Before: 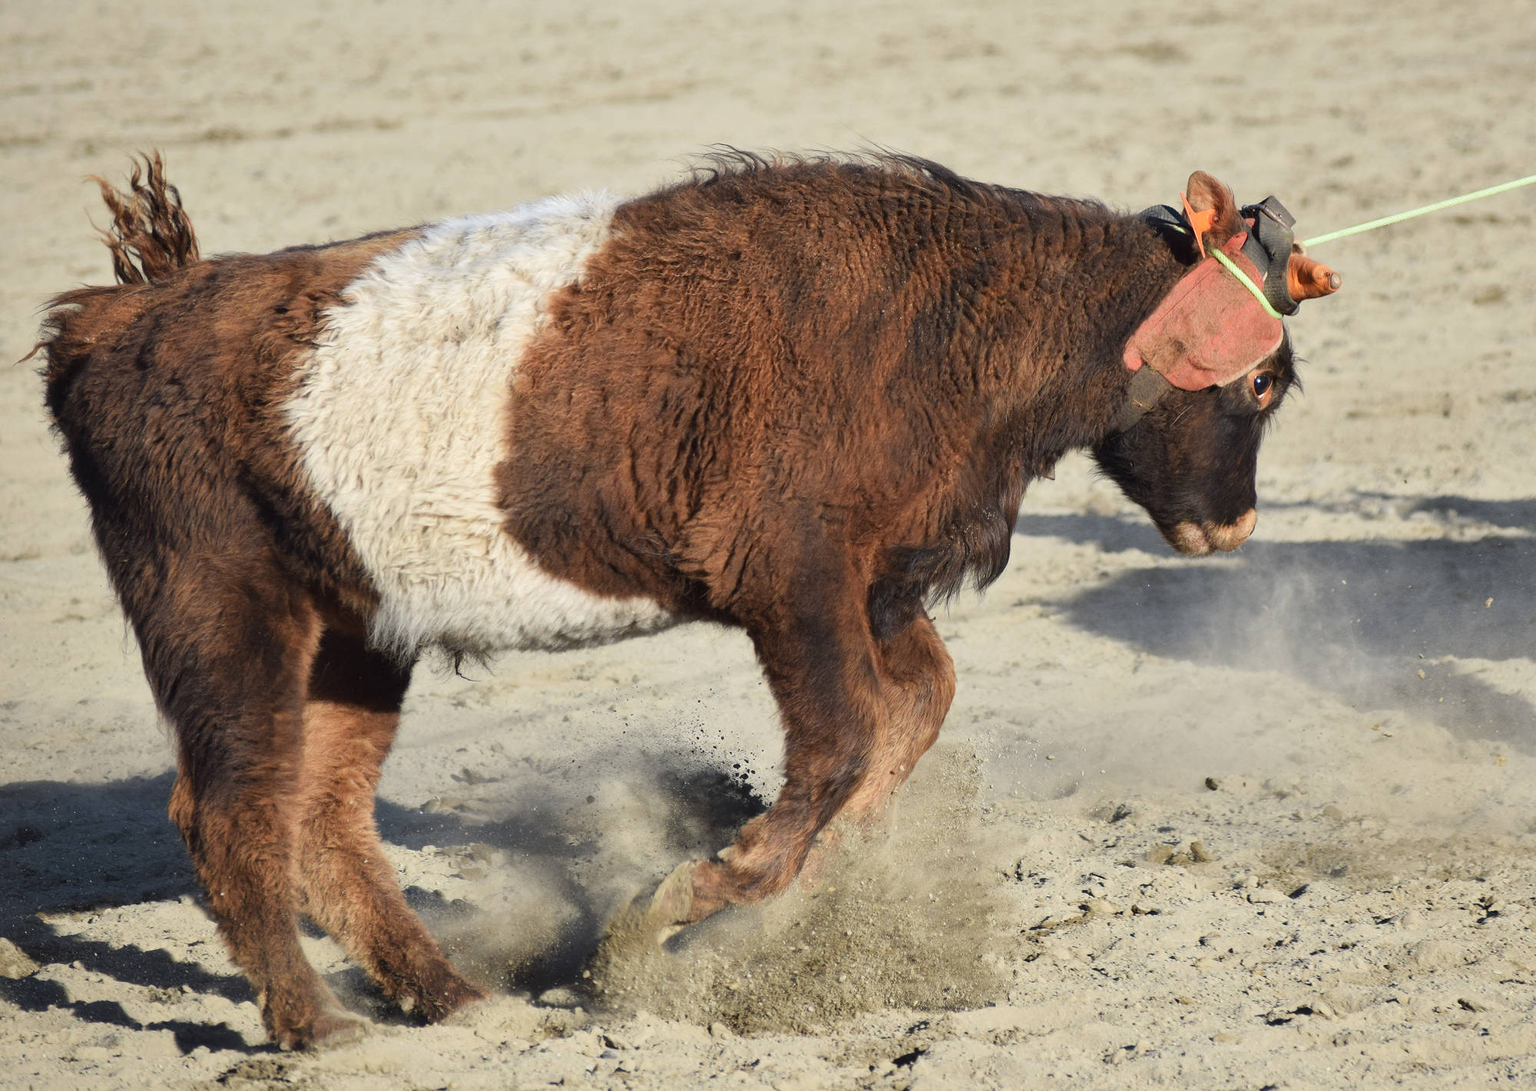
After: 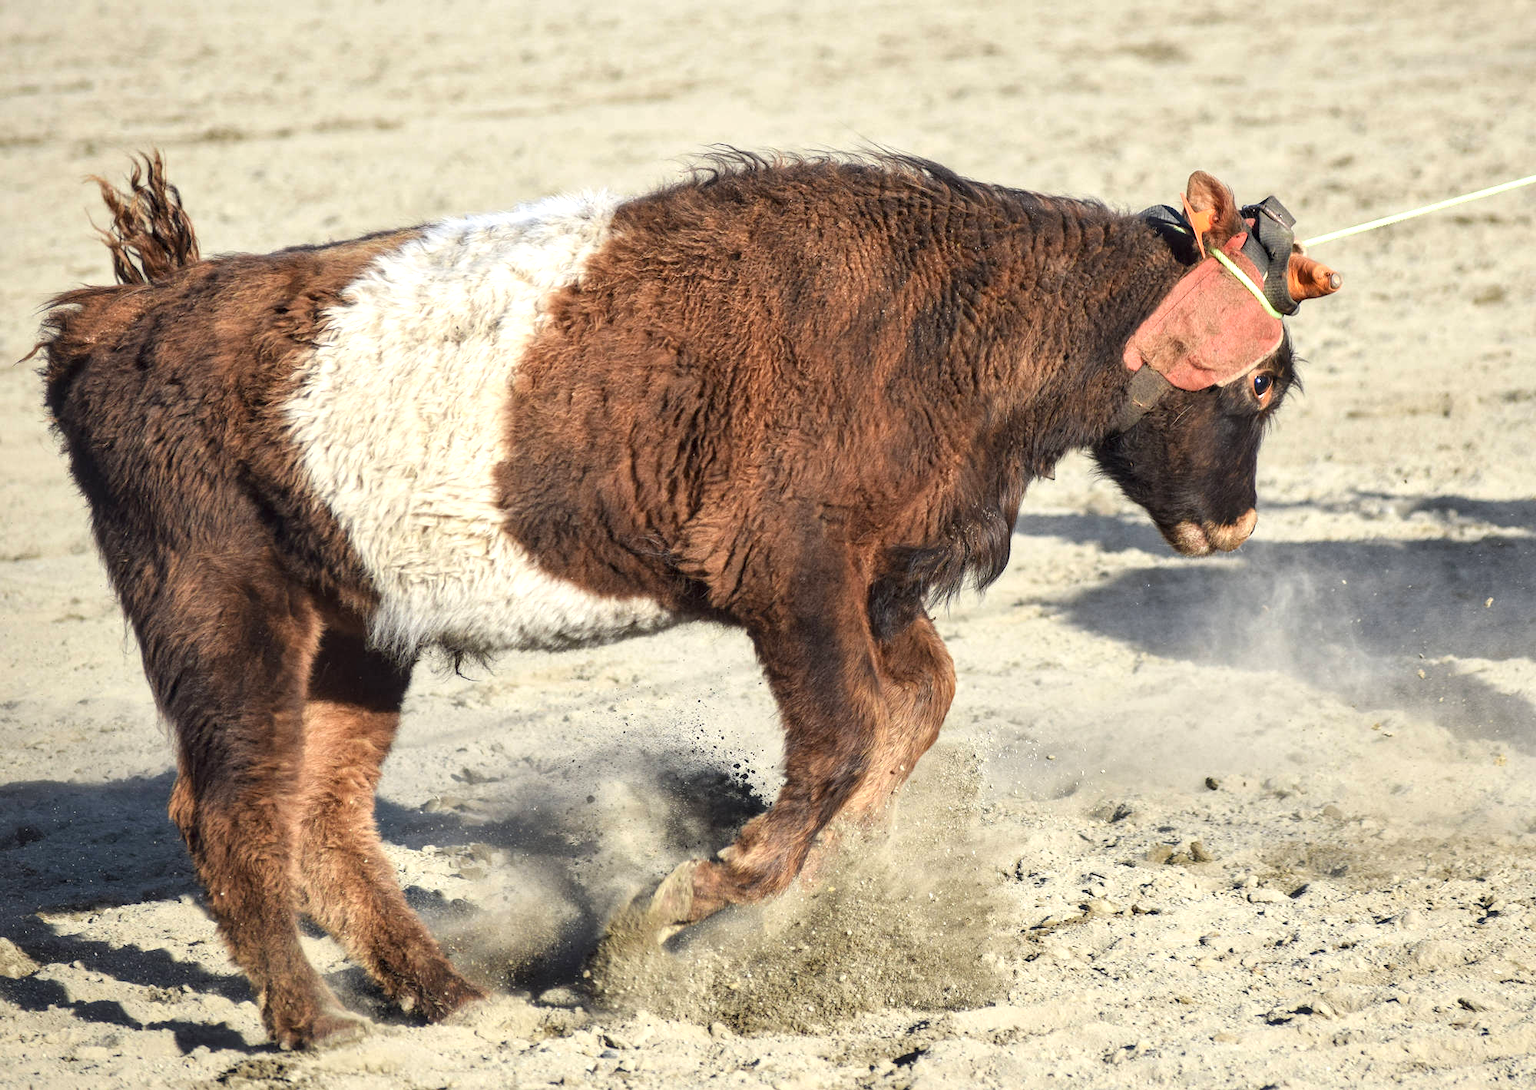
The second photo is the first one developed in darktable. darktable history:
exposure: exposure 0.495 EV, compensate exposure bias true, compensate highlight preservation false
local contrast: detail 130%
